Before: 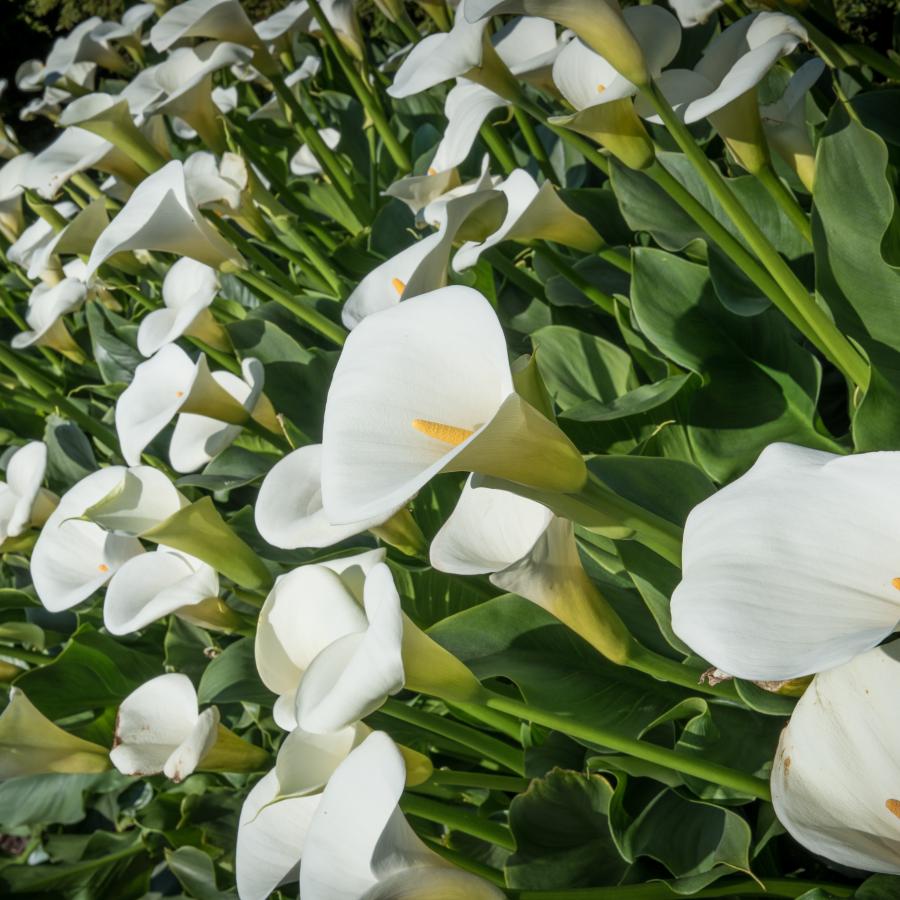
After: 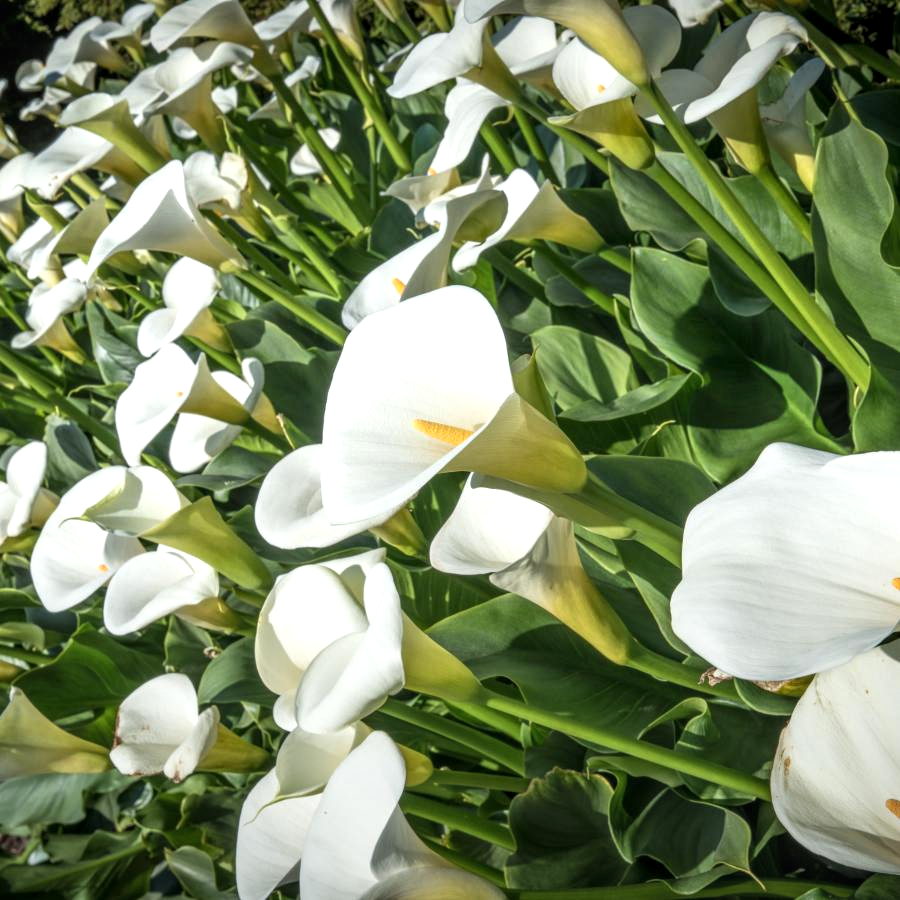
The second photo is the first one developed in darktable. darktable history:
local contrast: on, module defaults
exposure: exposure 0.6 EV, compensate highlight preservation false
graduated density: rotation -180°, offset 24.95
